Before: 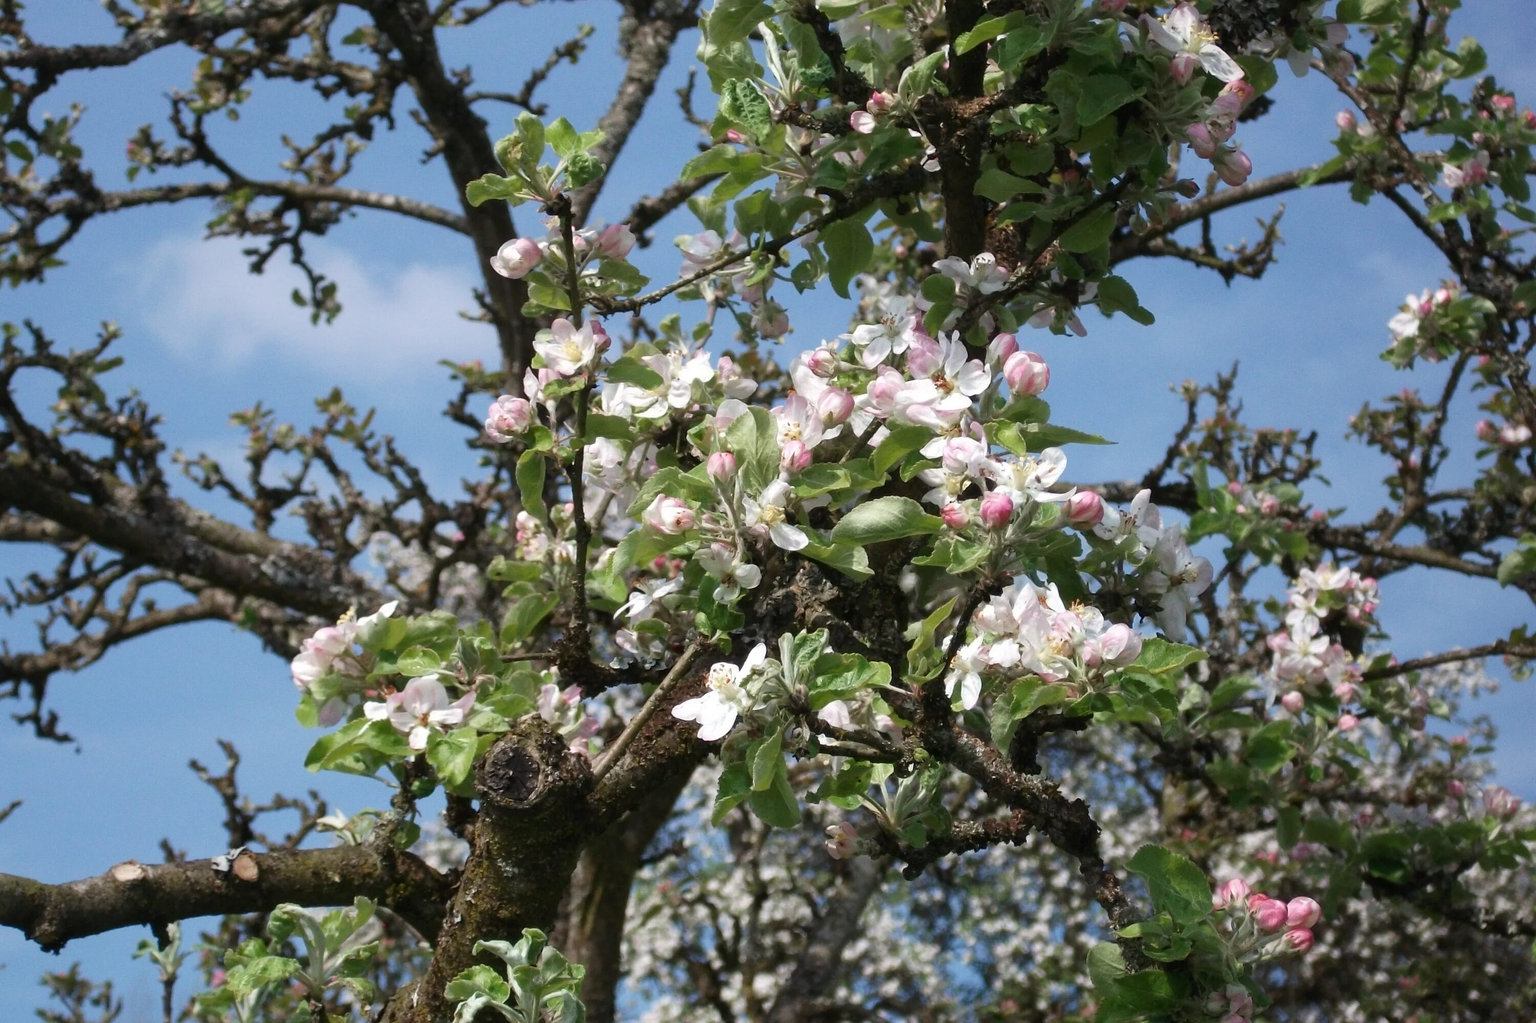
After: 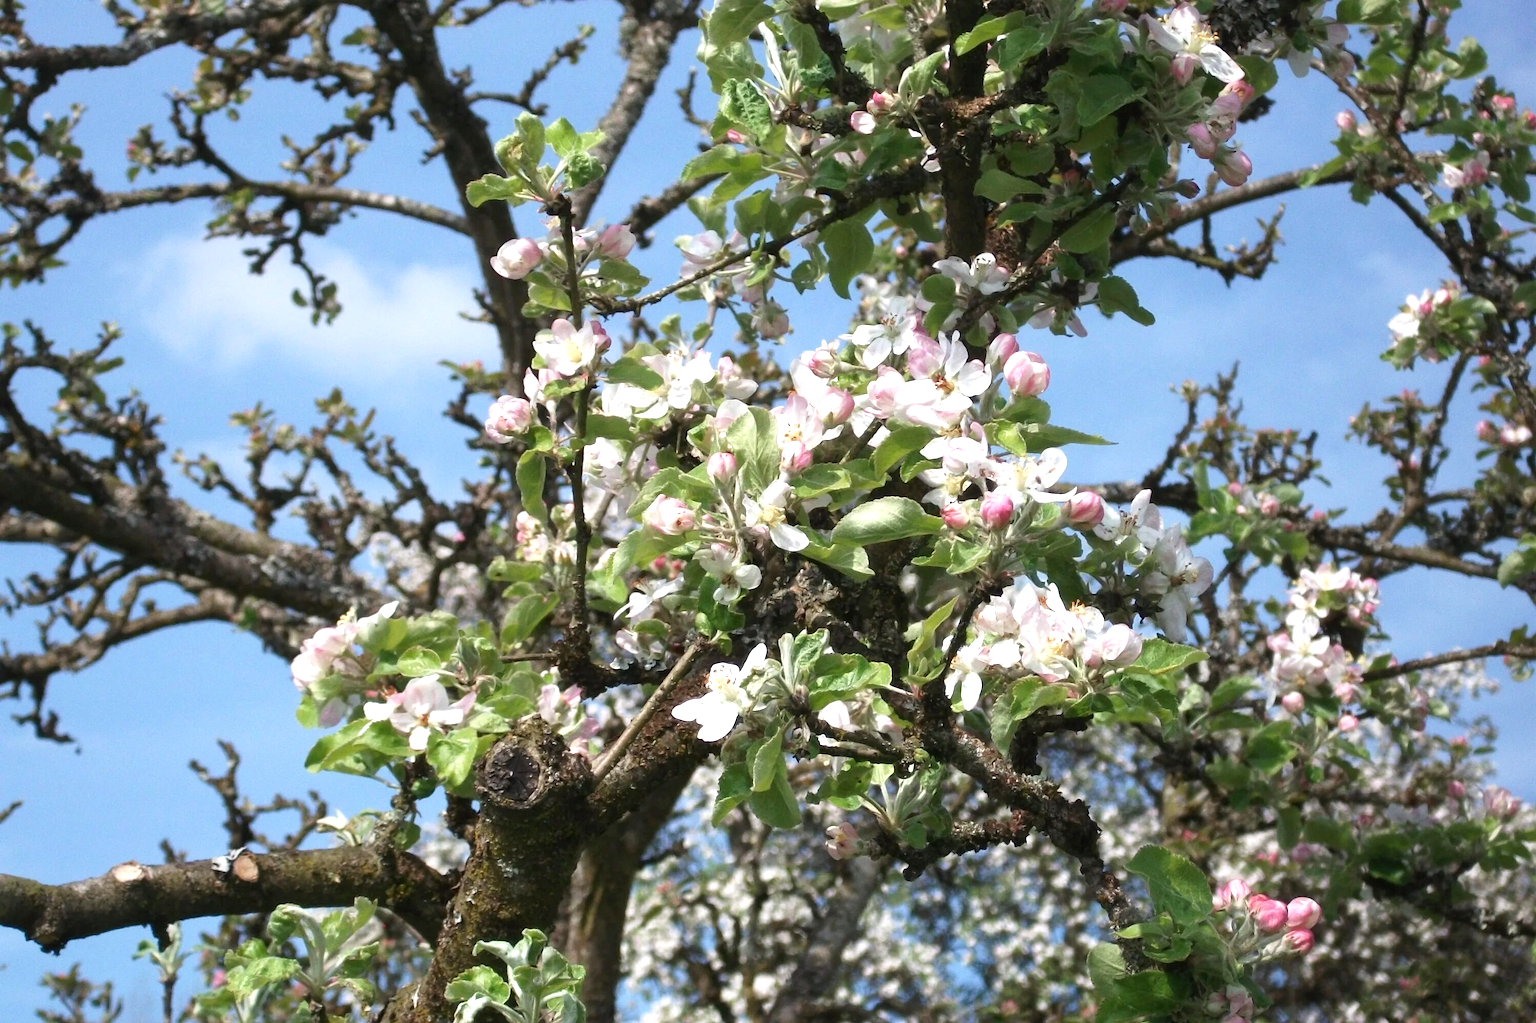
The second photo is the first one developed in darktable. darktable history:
exposure: exposure 0.651 EV, compensate highlight preservation false
